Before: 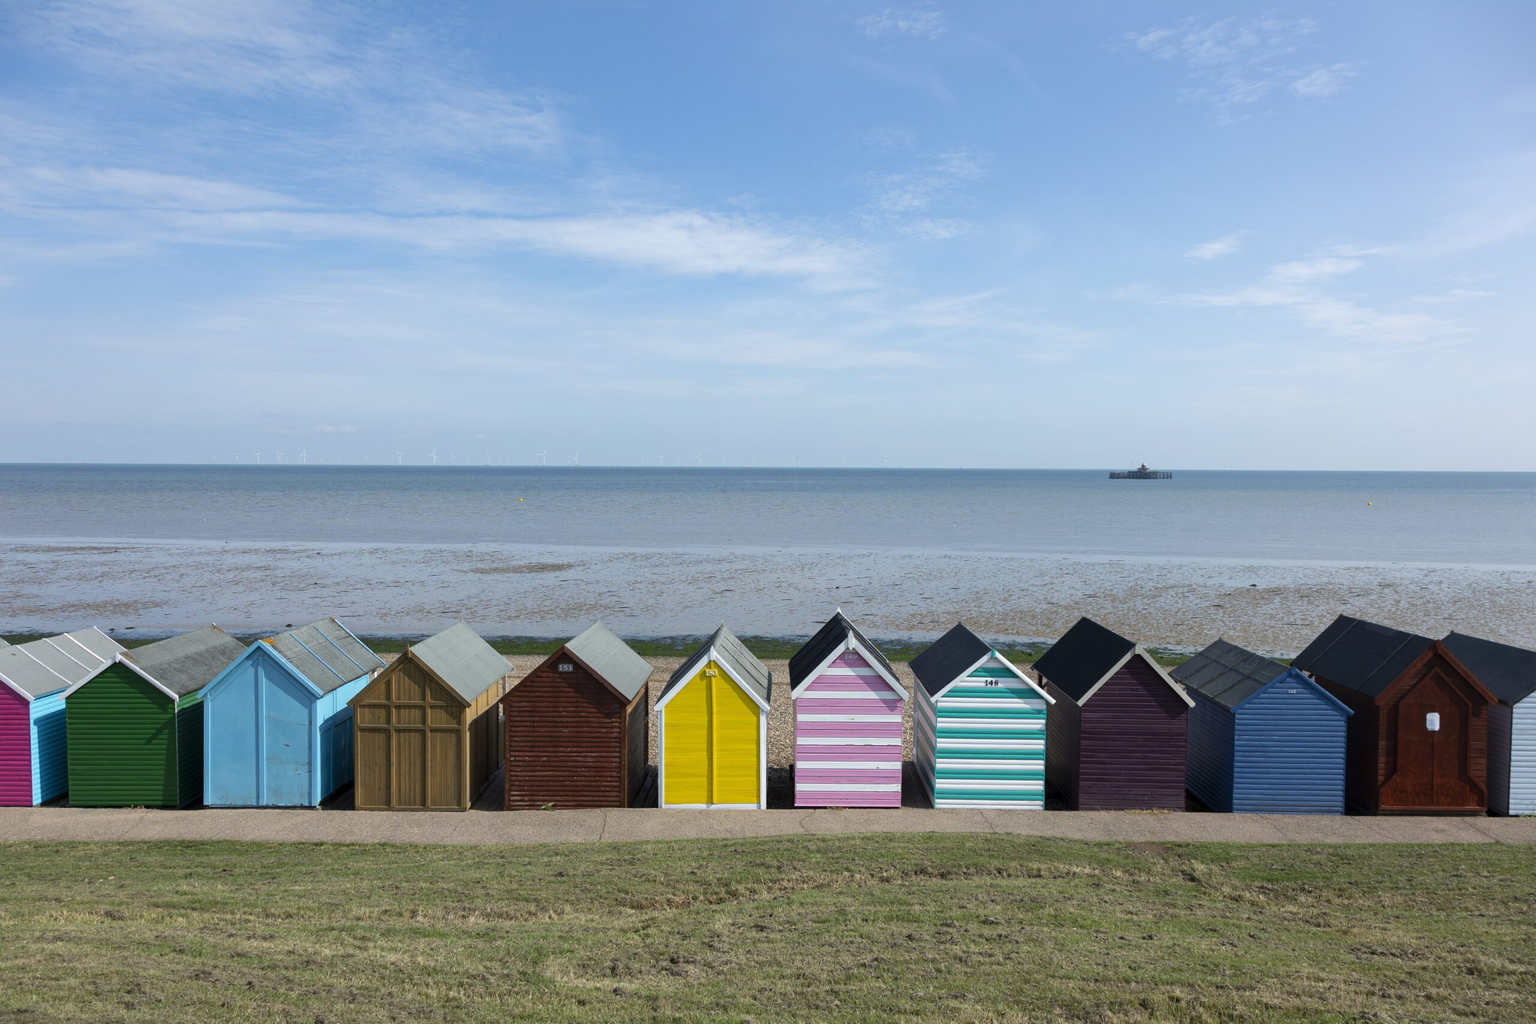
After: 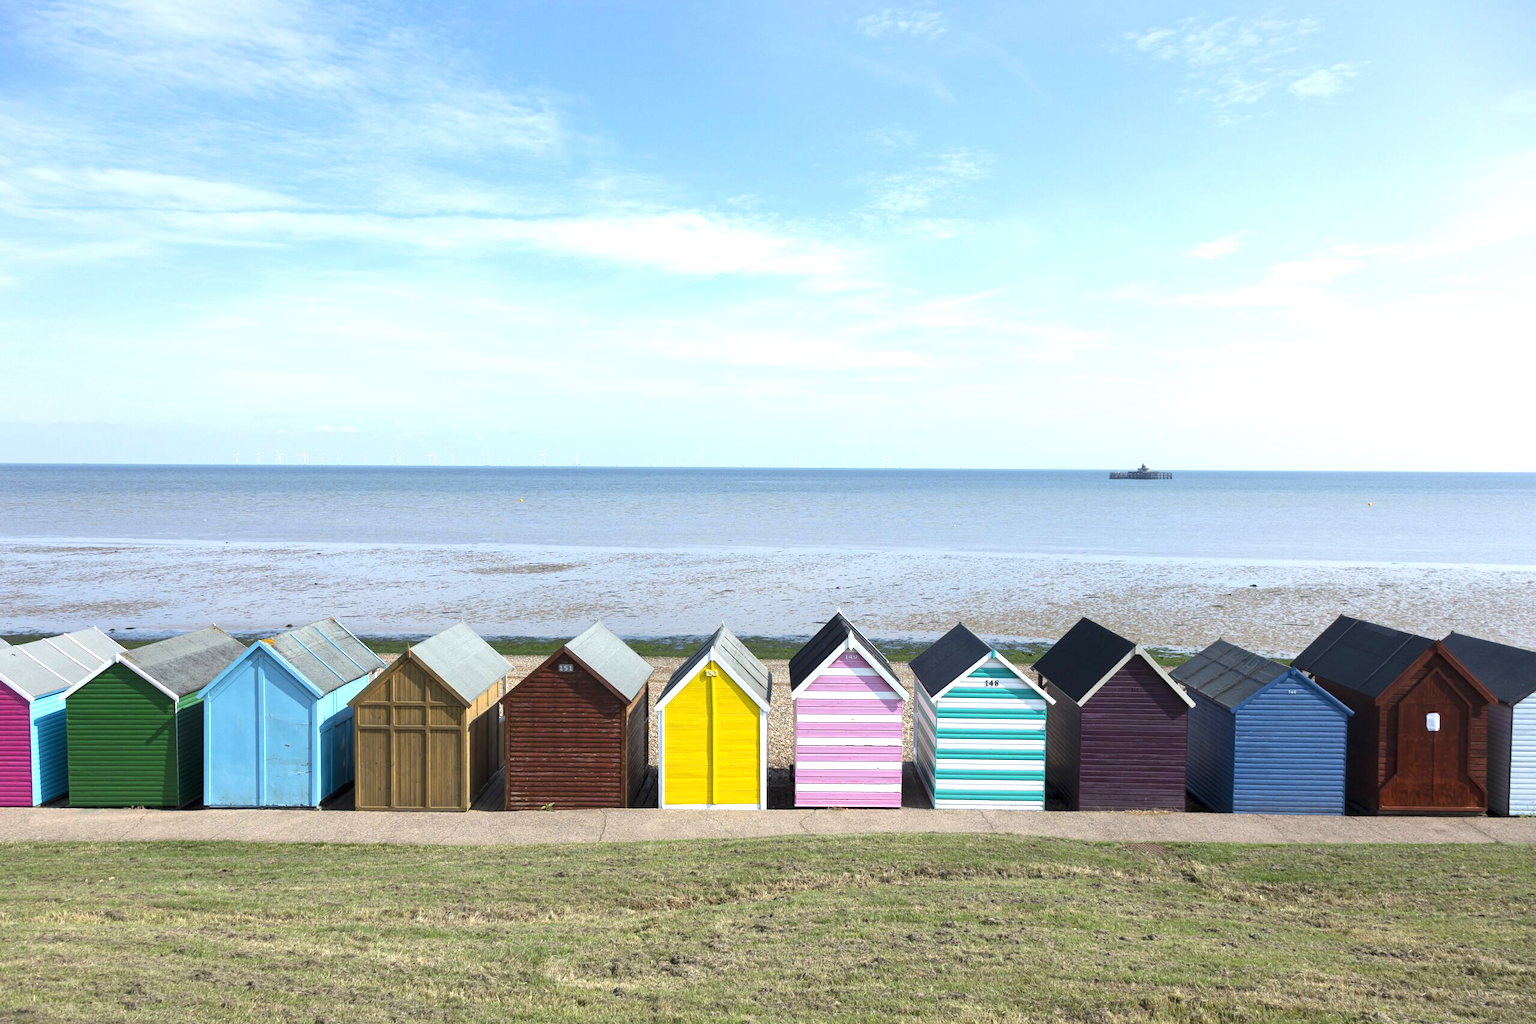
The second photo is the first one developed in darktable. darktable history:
exposure: black level correction 0, exposure 0.895 EV, compensate highlight preservation false
